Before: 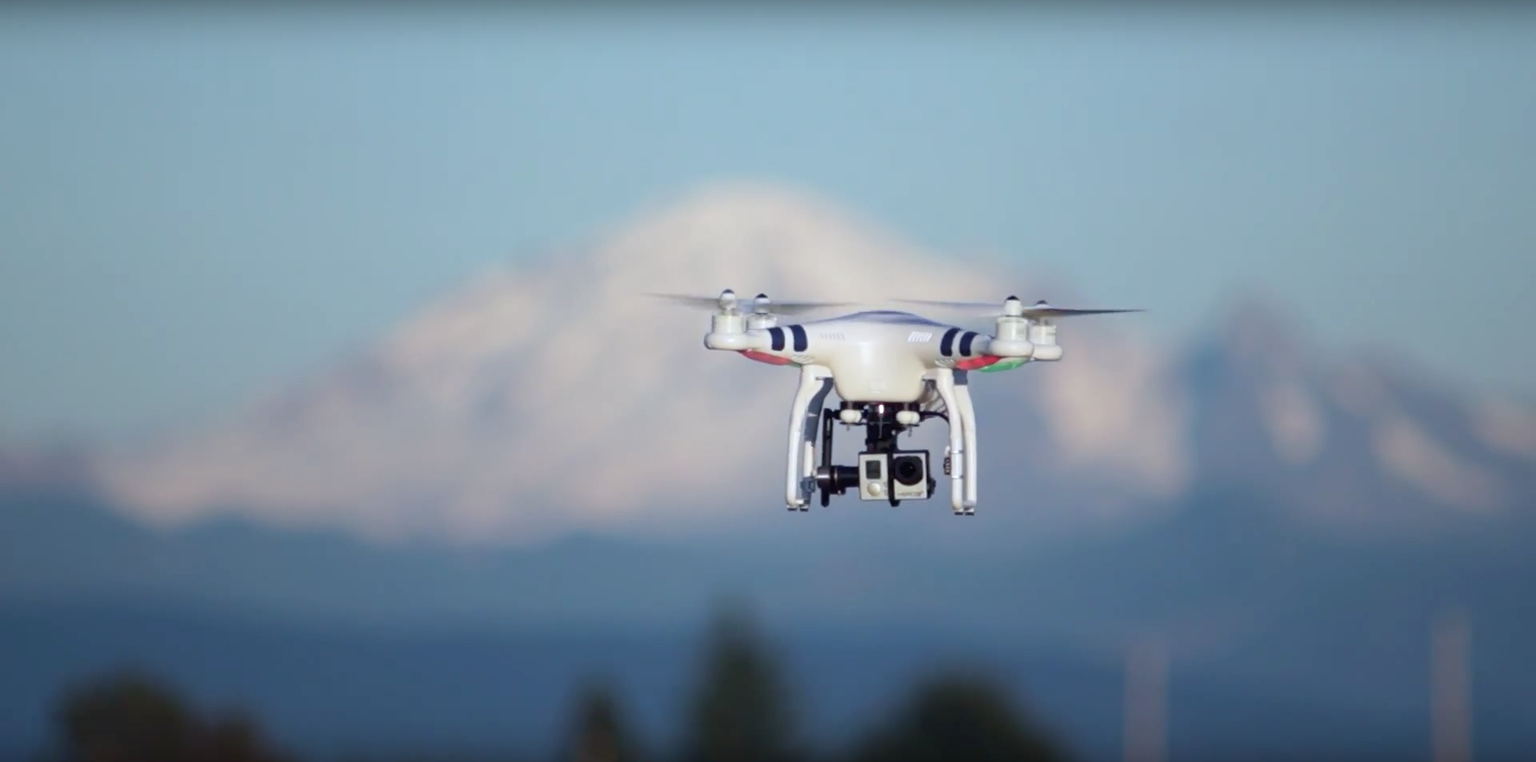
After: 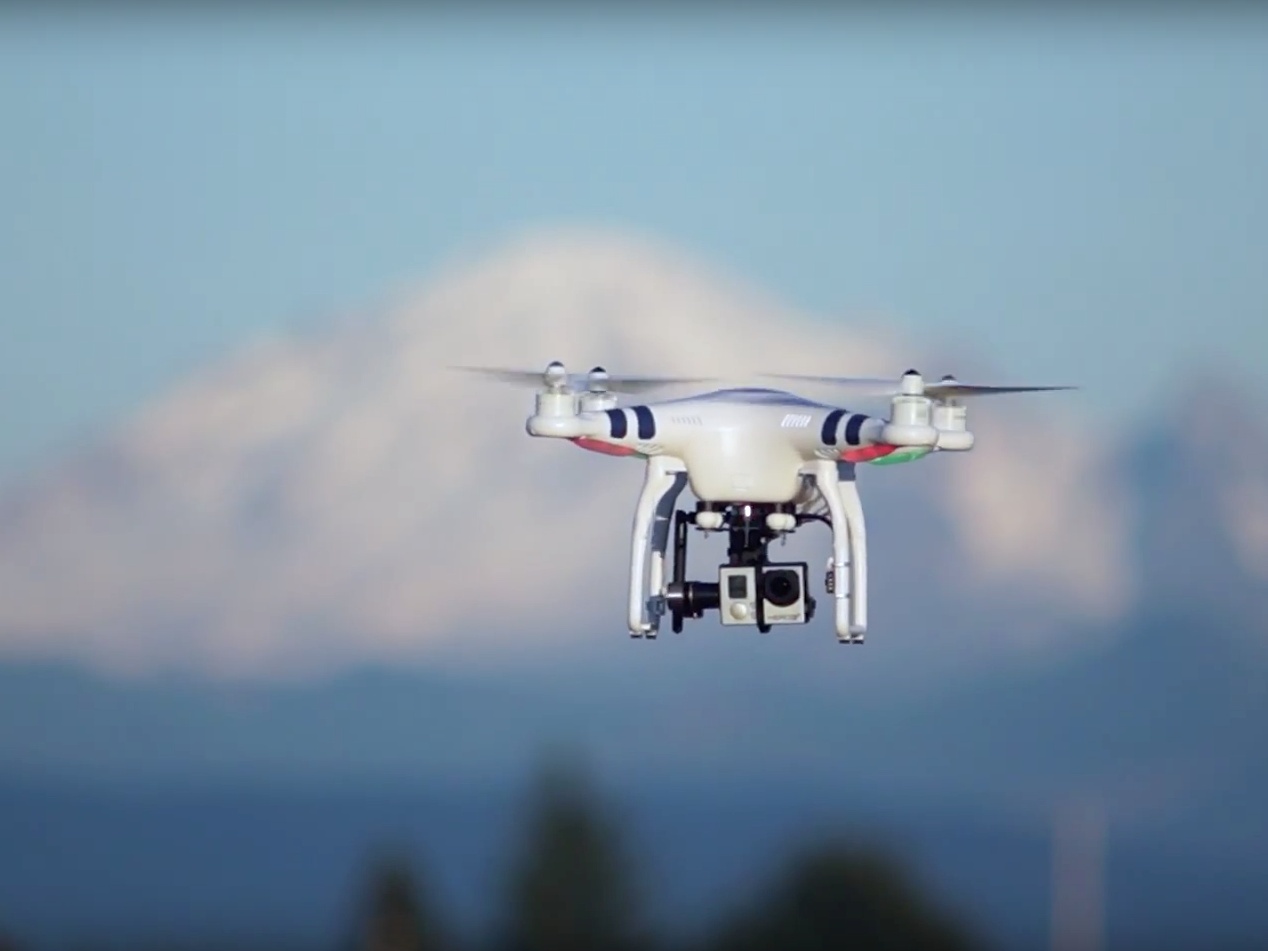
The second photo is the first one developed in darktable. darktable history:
crop and rotate: left 18.442%, right 15.508%
sharpen: amount 0.2
